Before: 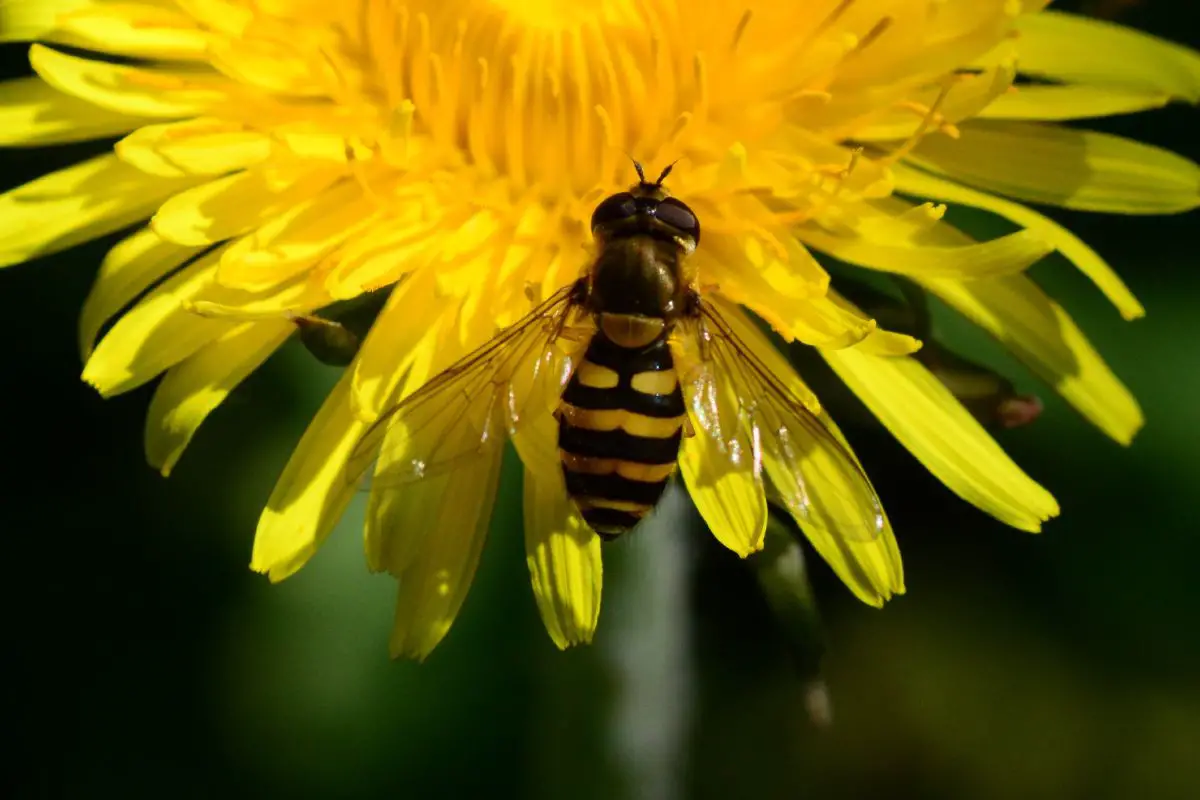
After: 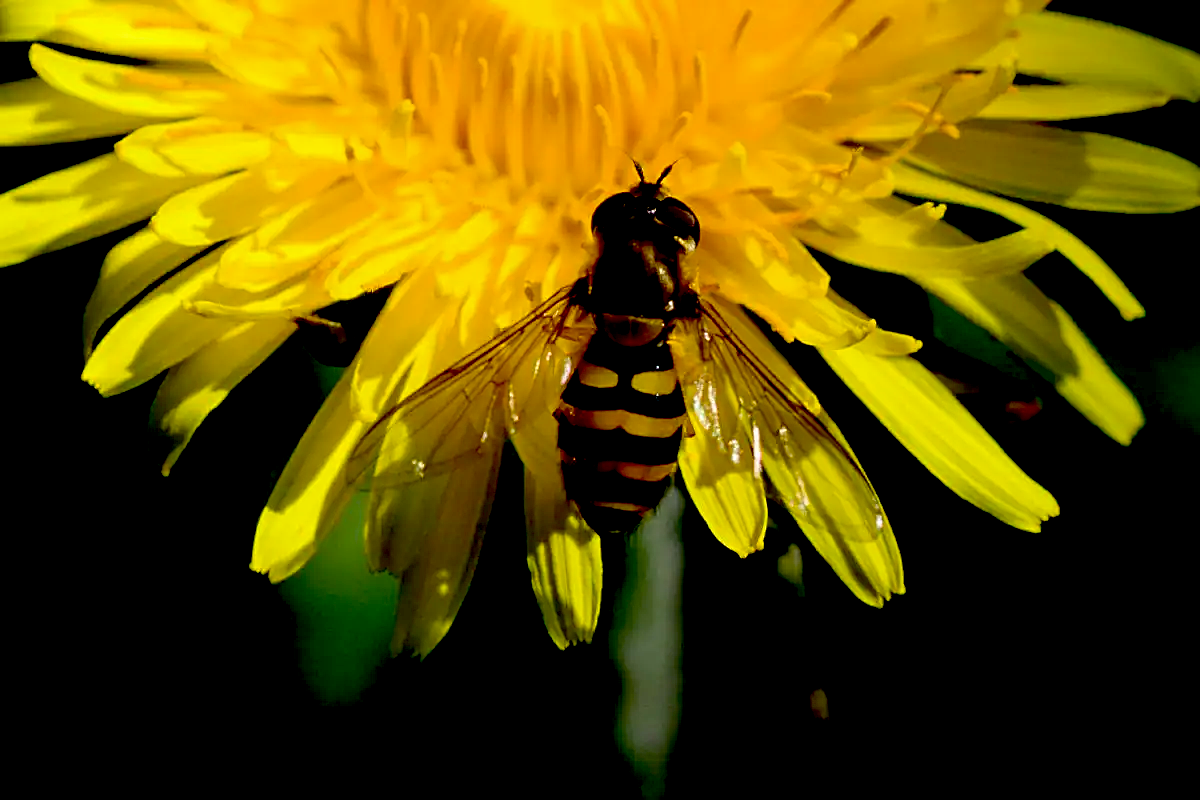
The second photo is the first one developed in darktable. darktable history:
exposure: black level correction 0.056, exposure -0.039 EV, compensate highlight preservation false
sharpen: on, module defaults
